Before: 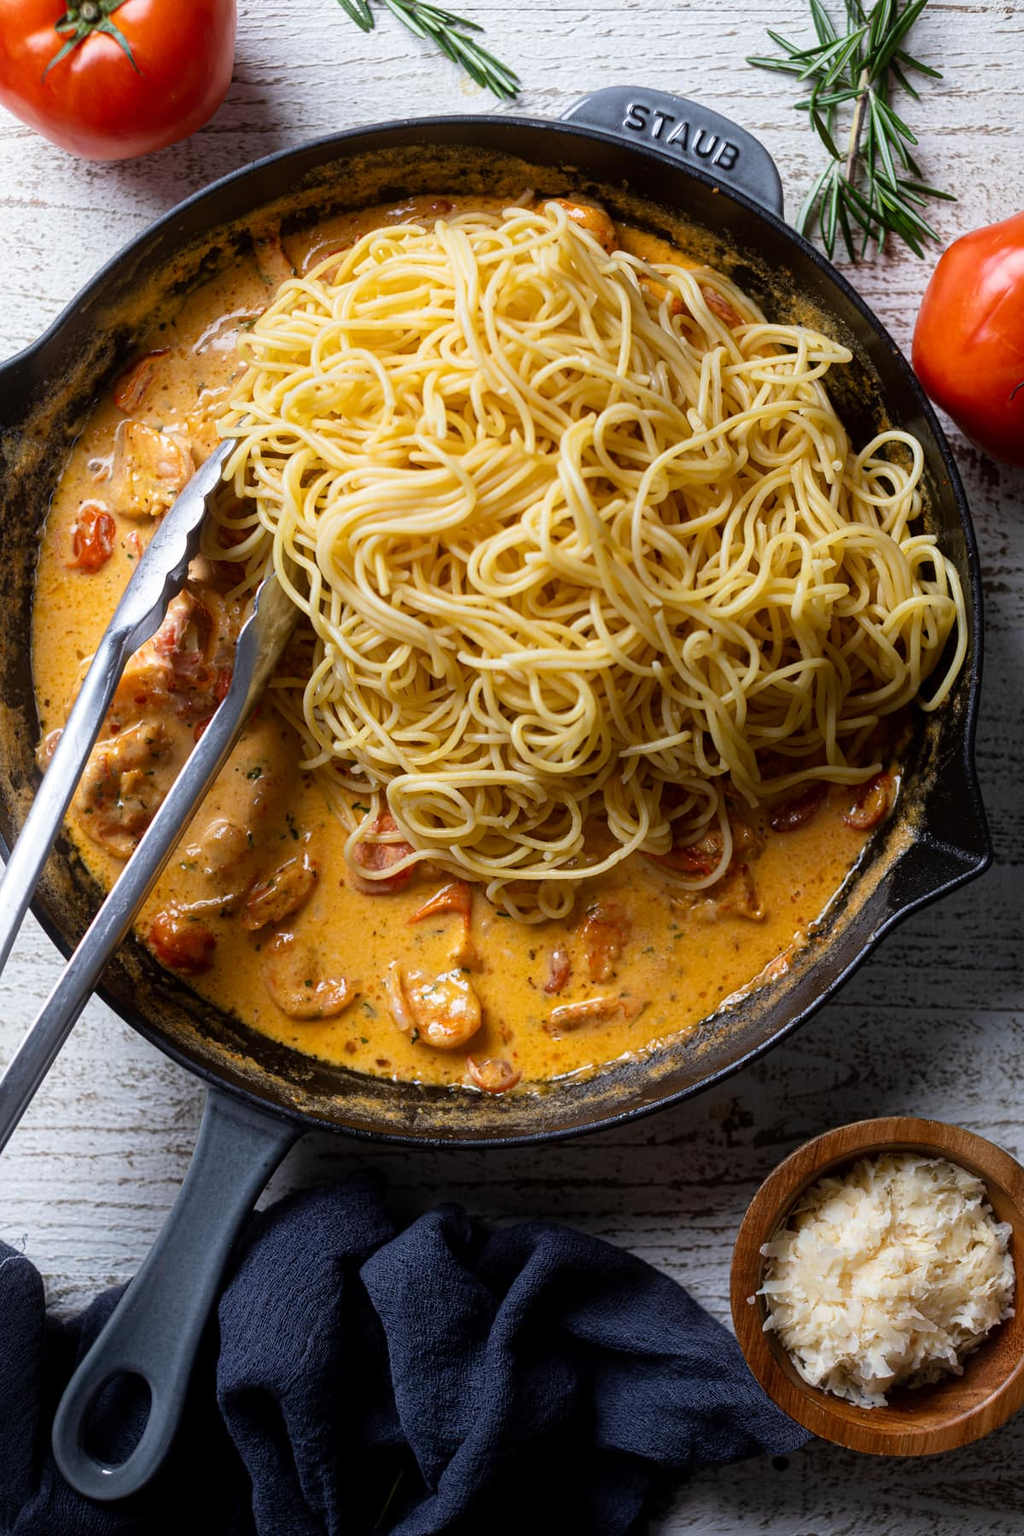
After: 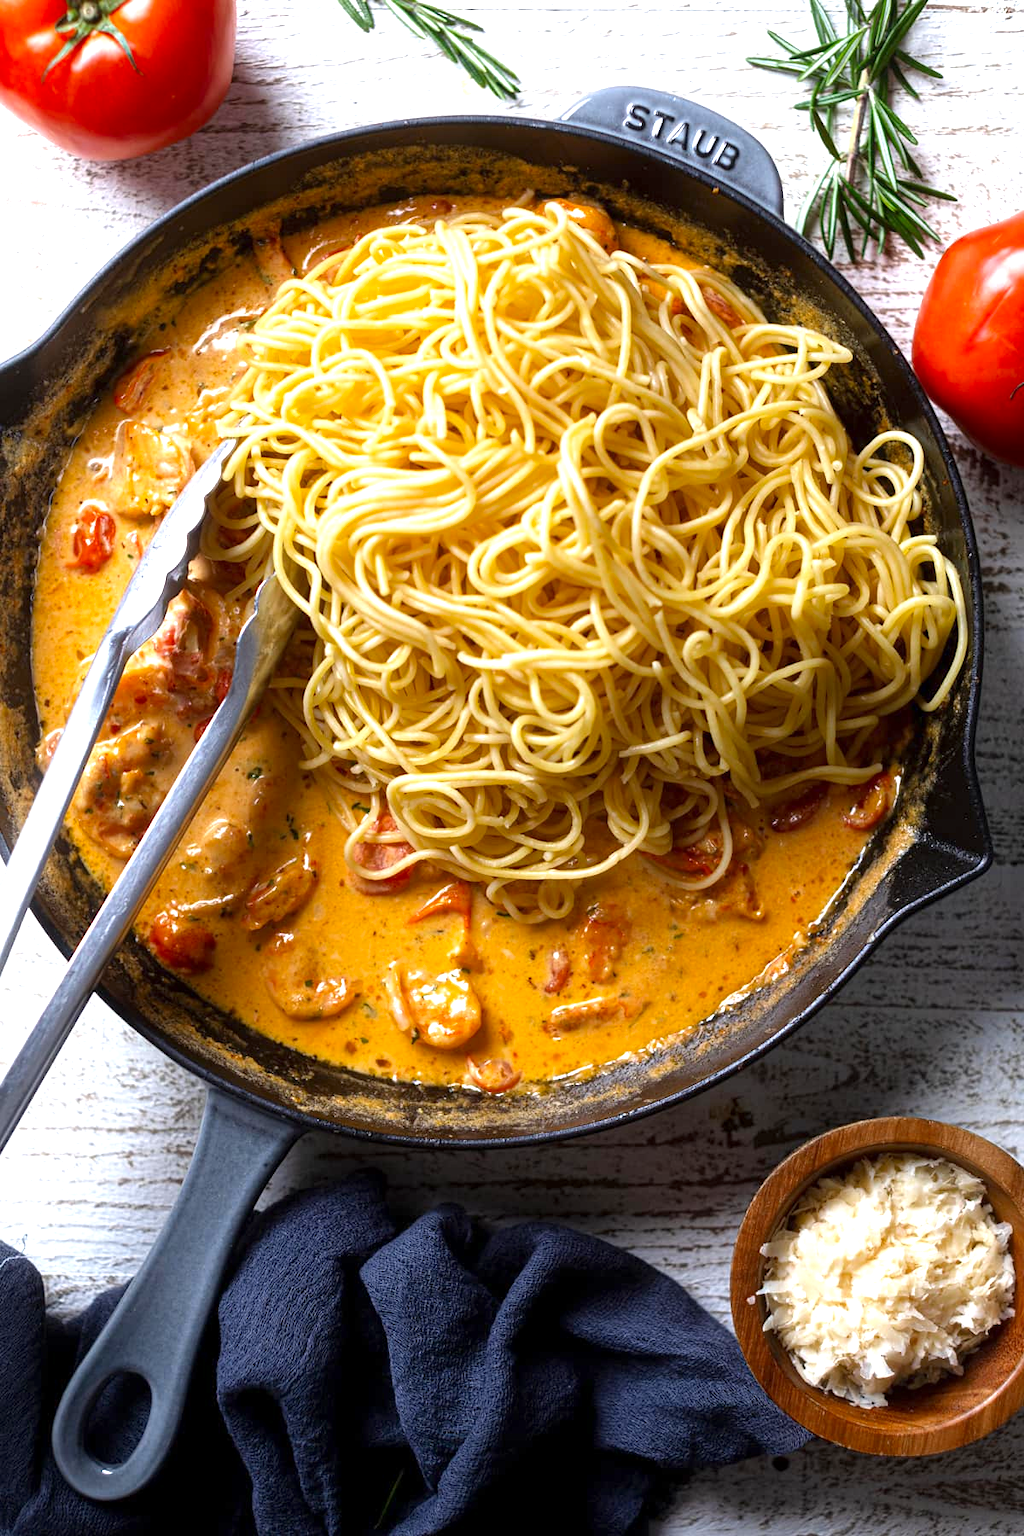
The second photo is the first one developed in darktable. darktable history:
color zones: curves: ch0 [(0, 0.425) (0.143, 0.422) (0.286, 0.42) (0.429, 0.419) (0.571, 0.419) (0.714, 0.42) (0.857, 0.422) (1, 0.425)]
exposure: exposure 1.093 EV, compensate highlight preservation false
